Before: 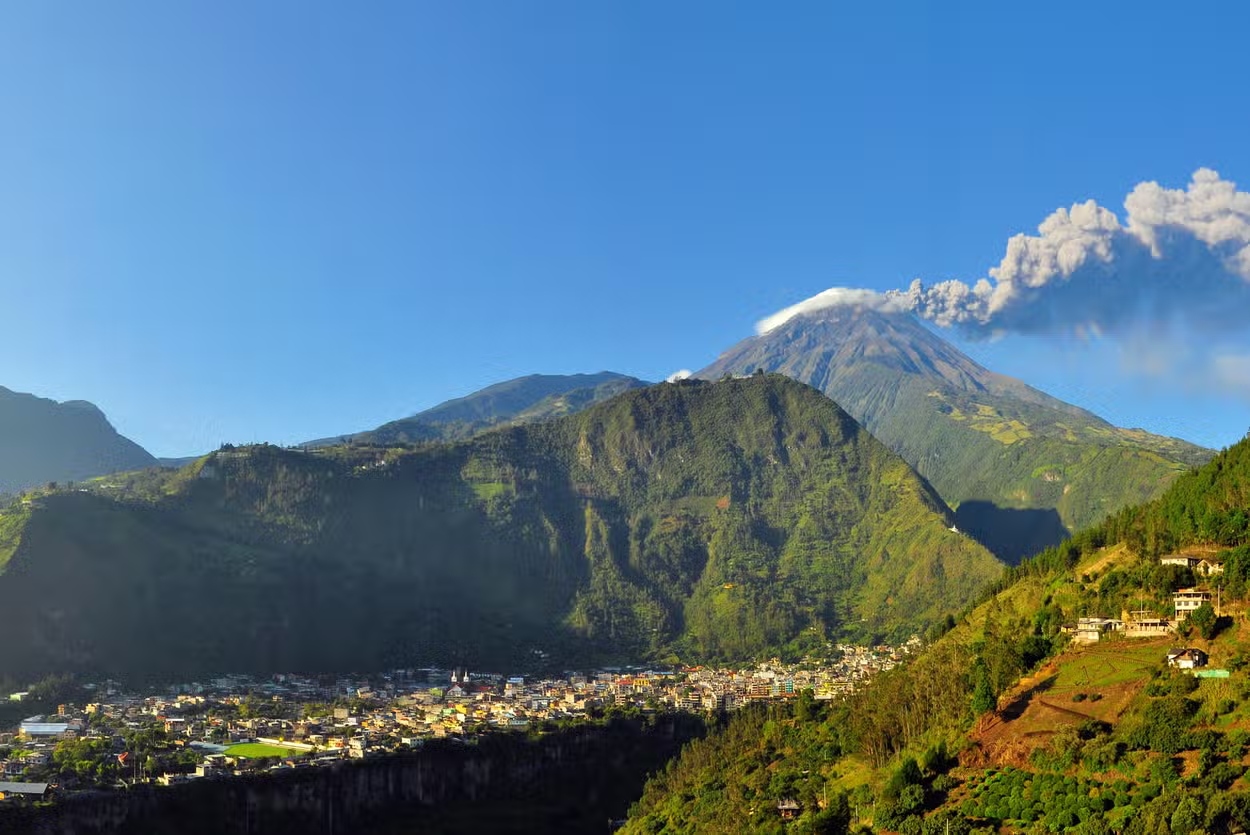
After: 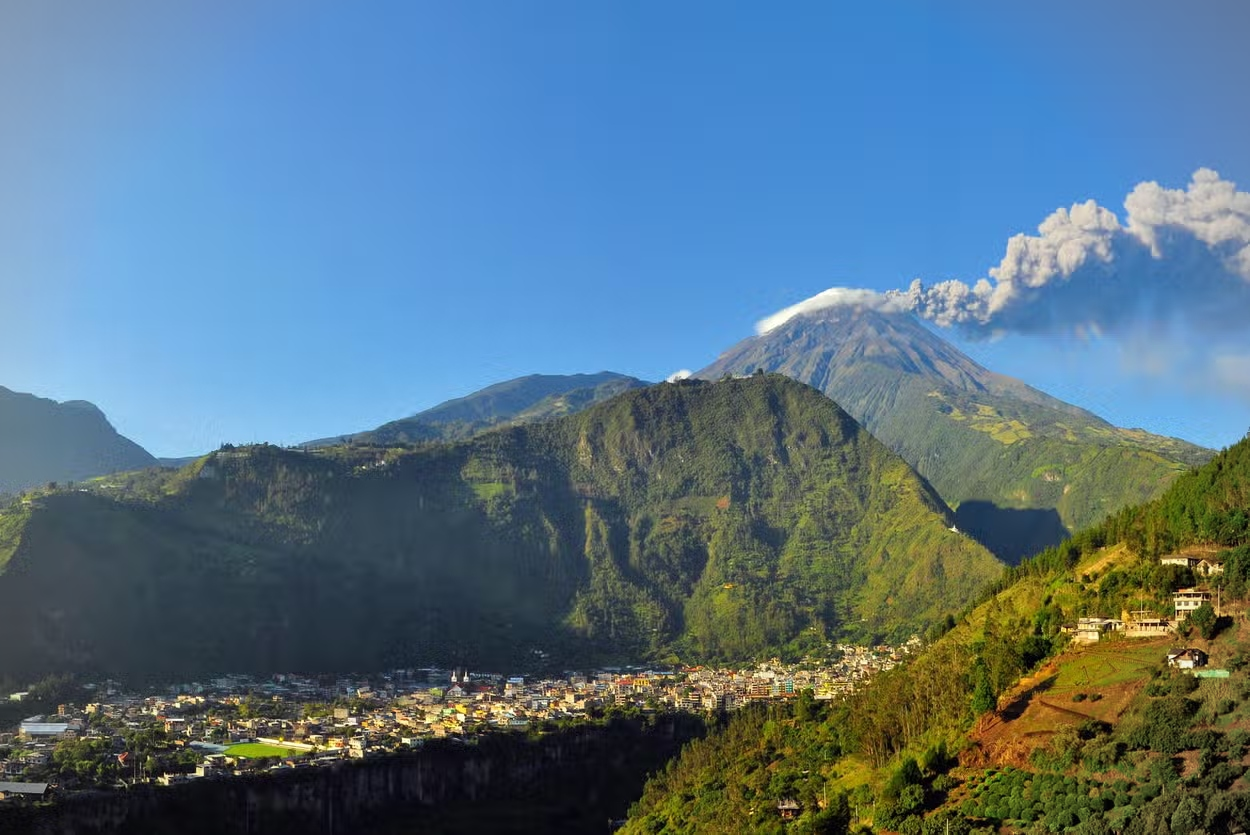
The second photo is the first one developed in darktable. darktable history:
vignetting: fall-off start 89.01%, fall-off radius 43.23%, brightness -0.296, width/height ratio 1.163
